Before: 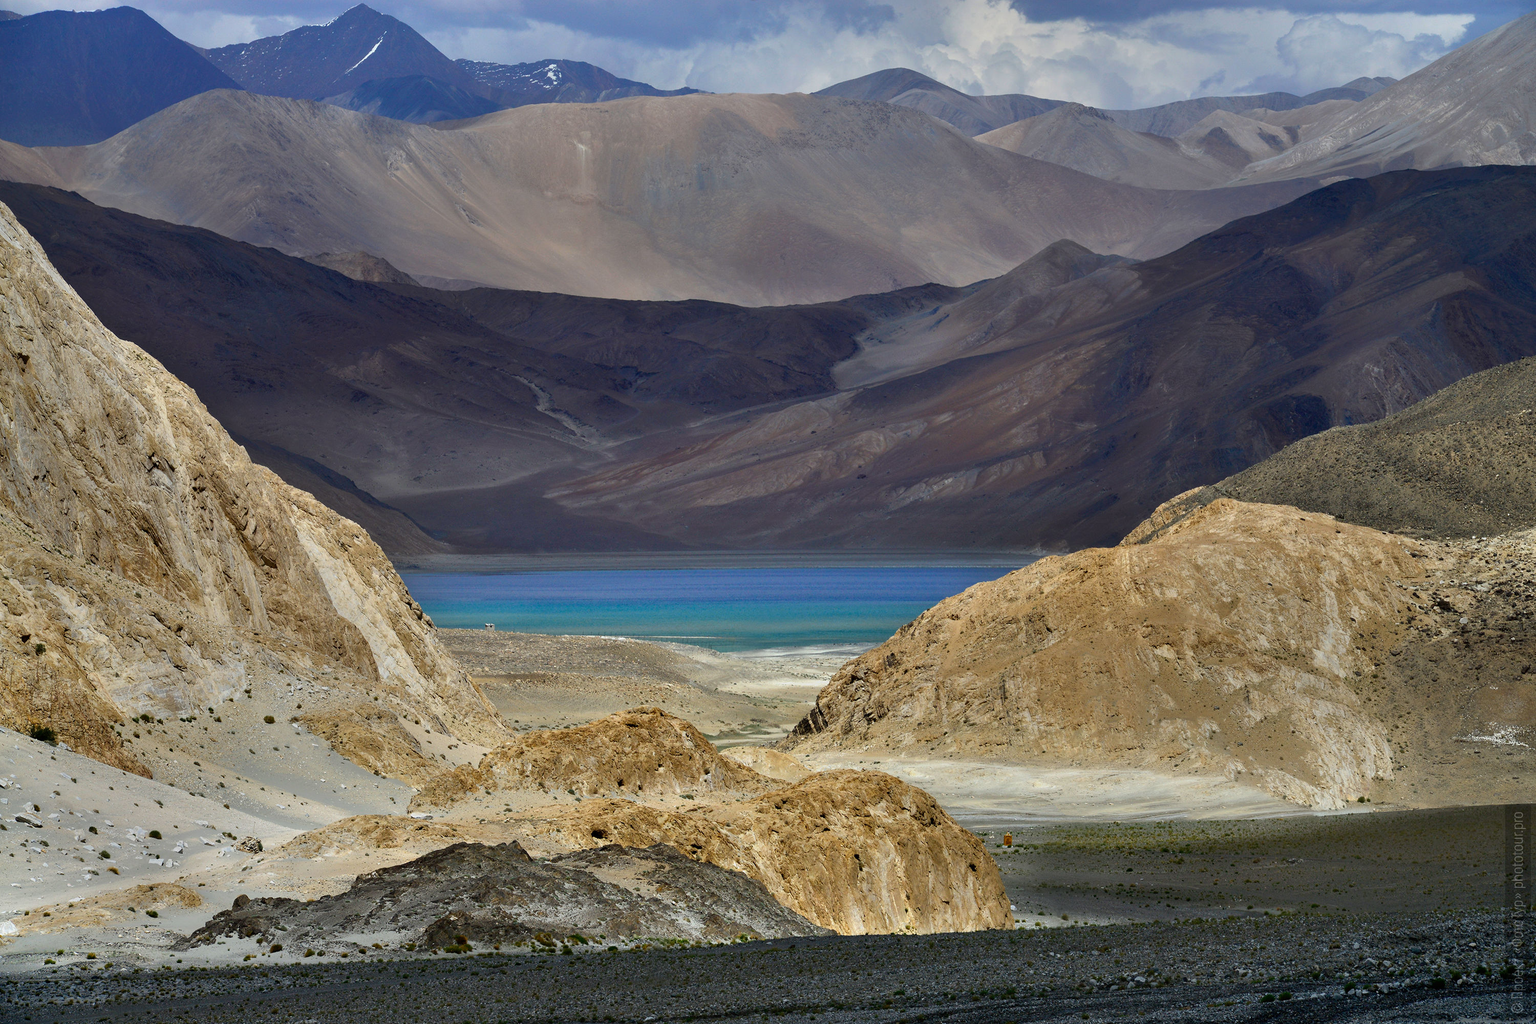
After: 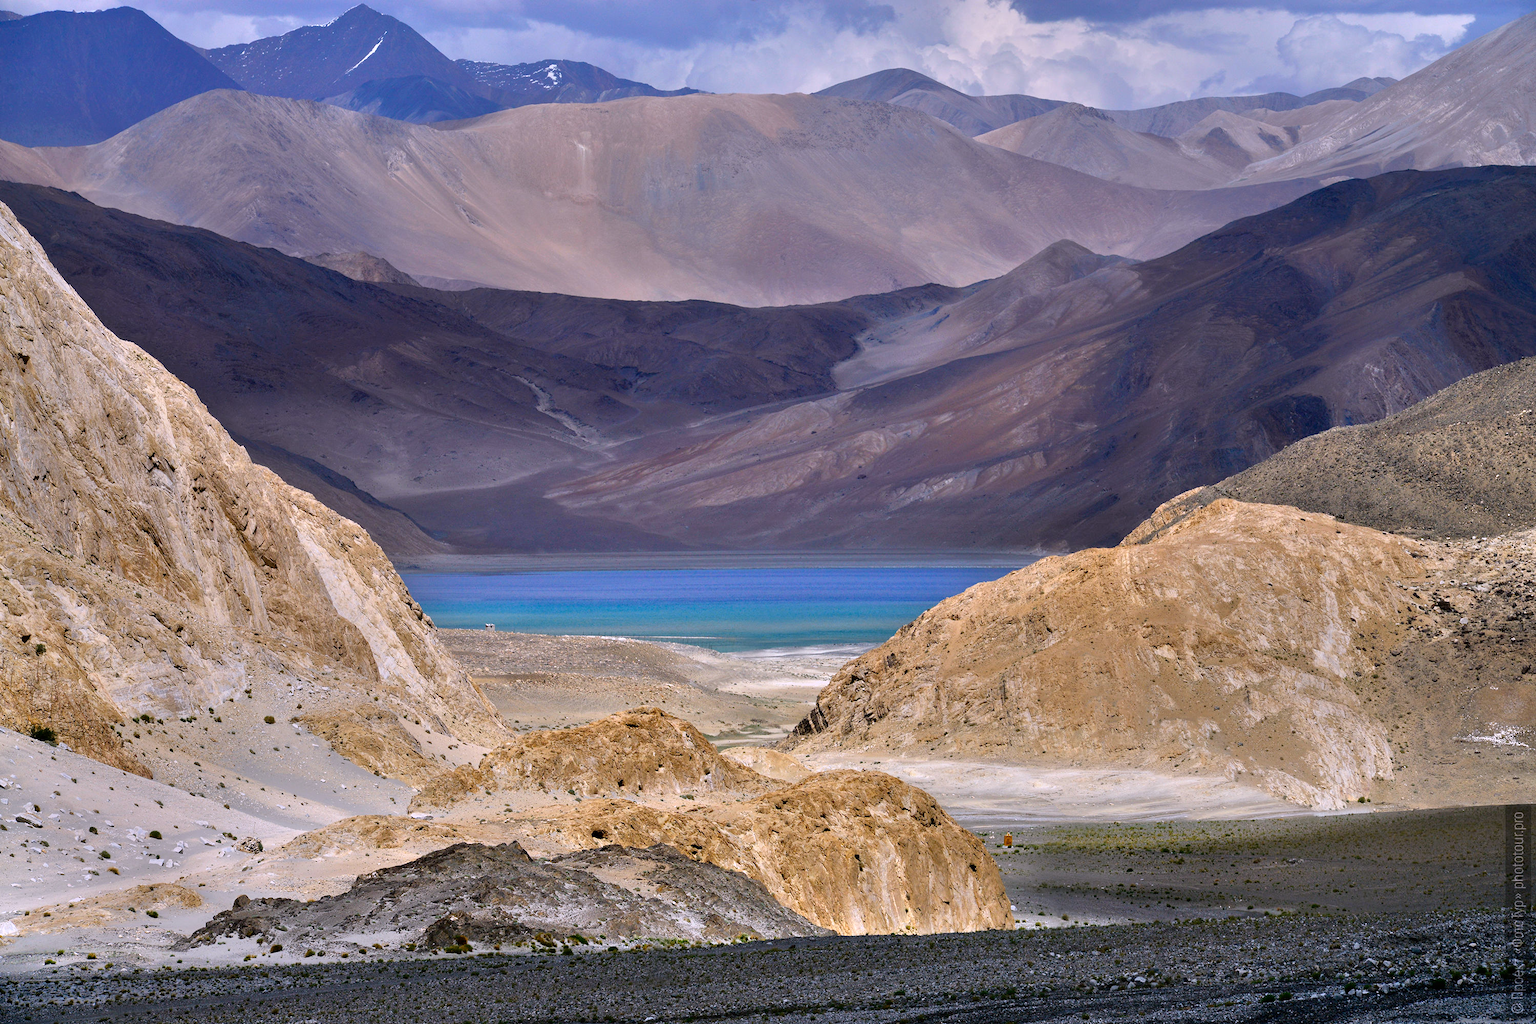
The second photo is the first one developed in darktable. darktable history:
white balance: red 1.066, blue 1.119
tone equalizer: -8 EV 0.001 EV, -7 EV -0.004 EV, -6 EV 0.009 EV, -5 EV 0.032 EV, -4 EV 0.276 EV, -3 EV 0.644 EV, -2 EV 0.584 EV, -1 EV 0.187 EV, +0 EV 0.024 EV
shadows and highlights: shadows -30, highlights 30
